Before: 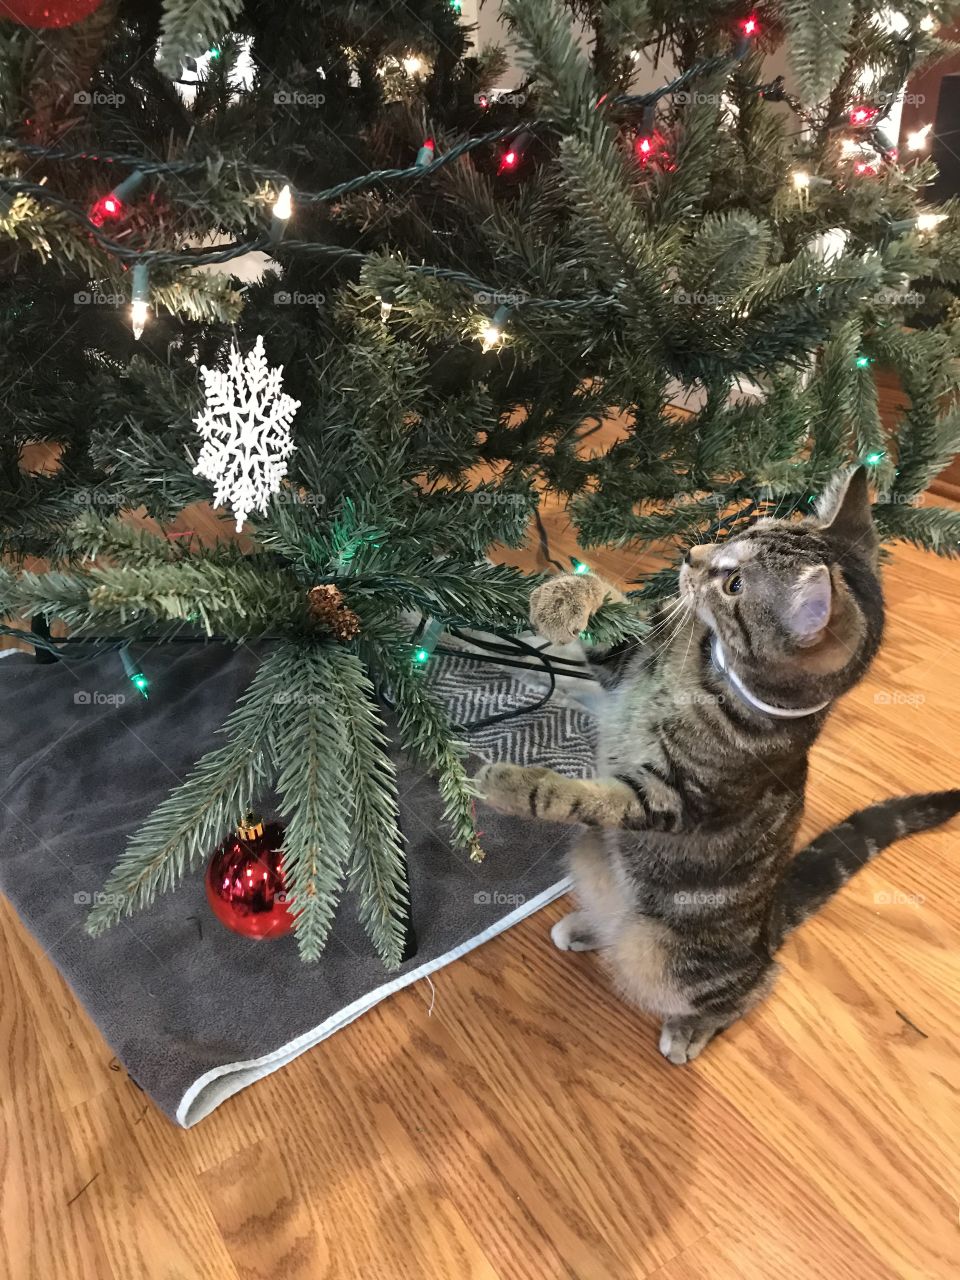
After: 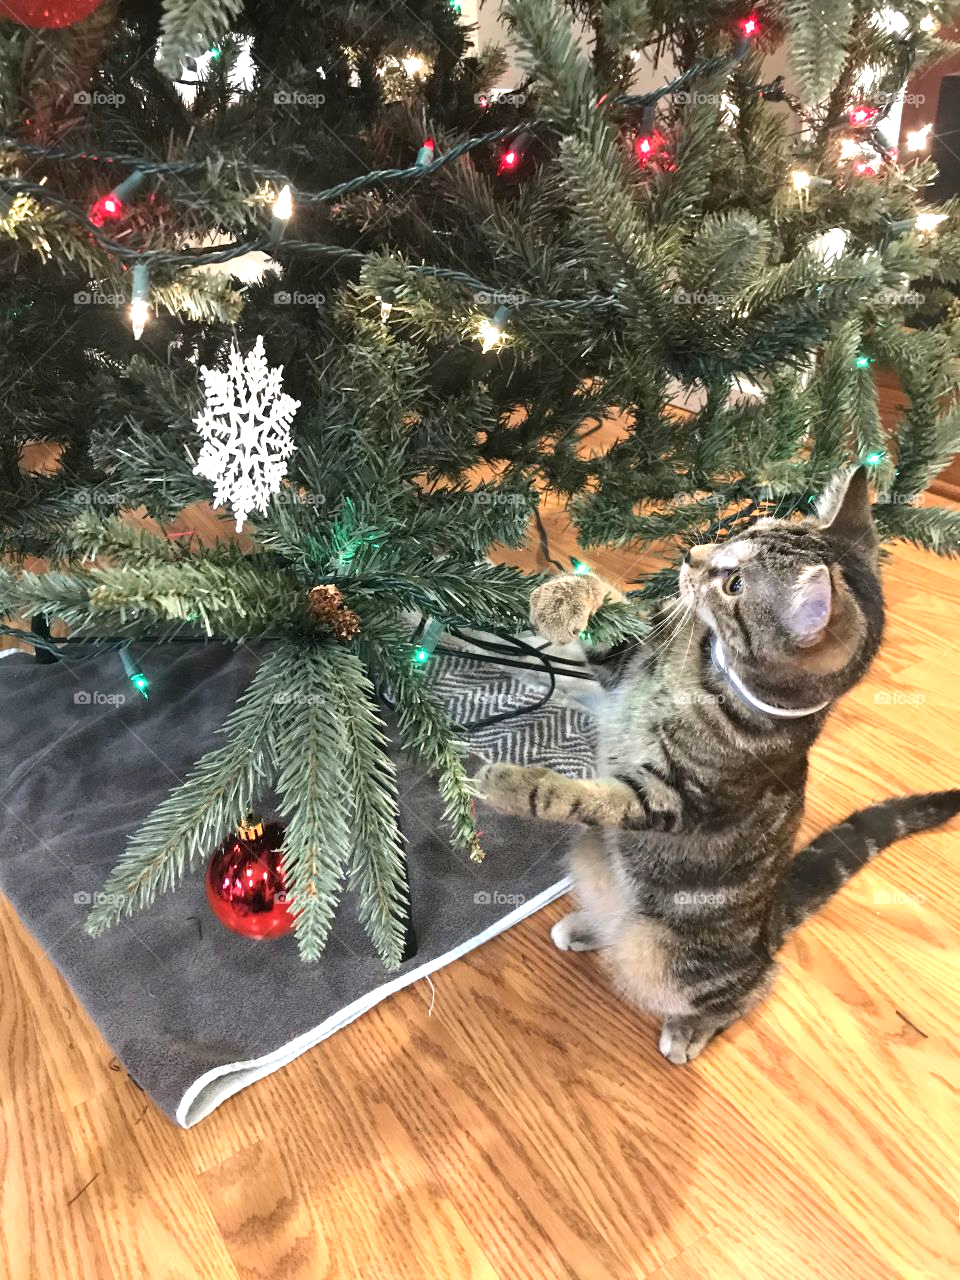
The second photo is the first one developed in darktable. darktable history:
exposure: exposure 0.748 EV, compensate highlight preservation false
